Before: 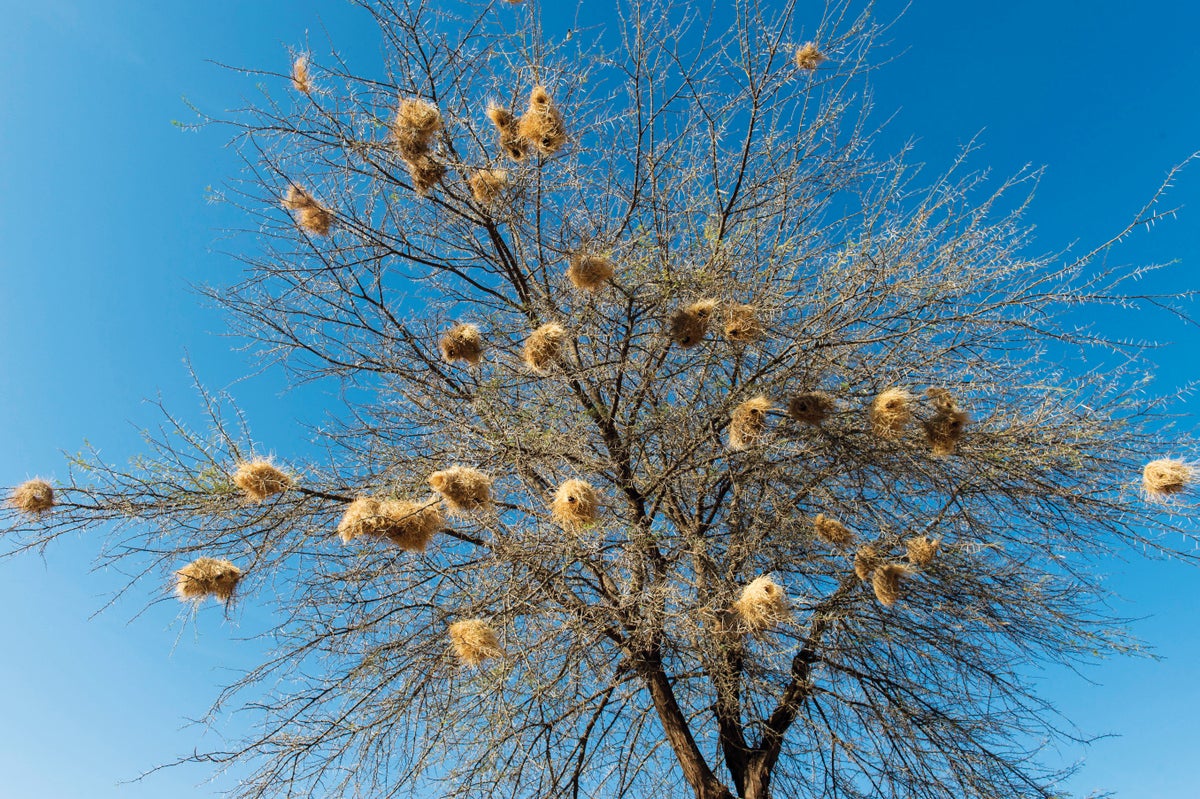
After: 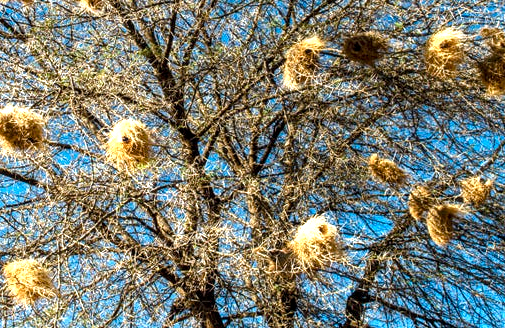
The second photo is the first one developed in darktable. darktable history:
color balance rgb: shadows lift › luminance -20%, power › hue 72.24°, highlights gain › luminance 15%, global offset › hue 171.6°, perceptual saturation grading › global saturation 14.09%, perceptual saturation grading › highlights -25%, perceptual saturation grading › shadows 25%, global vibrance 25%, contrast 10%
crop: left 37.221%, top 45.169%, right 20.63%, bottom 13.777%
base curve: curves: ch0 [(0, 0) (0.303, 0.277) (1, 1)]
local contrast: detail 130%
exposure: exposure 0.564 EV, compensate highlight preservation false
